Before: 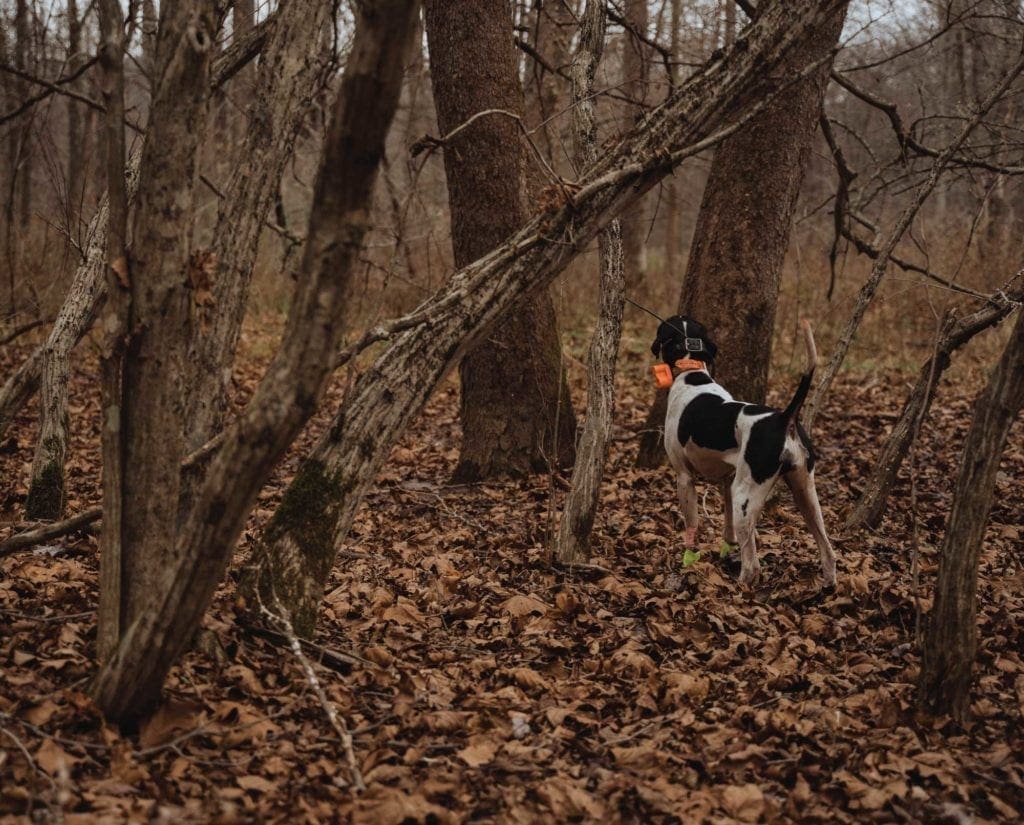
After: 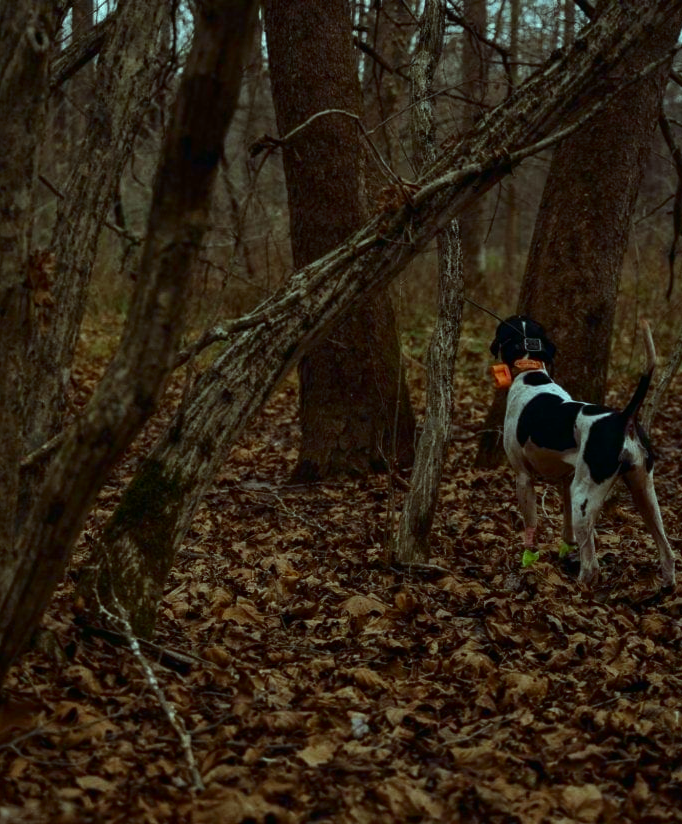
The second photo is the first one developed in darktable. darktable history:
color balance: mode lift, gamma, gain (sRGB), lift [0.997, 0.979, 1.021, 1.011], gamma [1, 1.084, 0.916, 0.998], gain [1, 0.87, 1.13, 1.101], contrast 4.55%, contrast fulcrum 38.24%, output saturation 104.09%
contrast brightness saturation: brightness -0.25, saturation 0.2
crop and rotate: left 15.754%, right 17.579%
